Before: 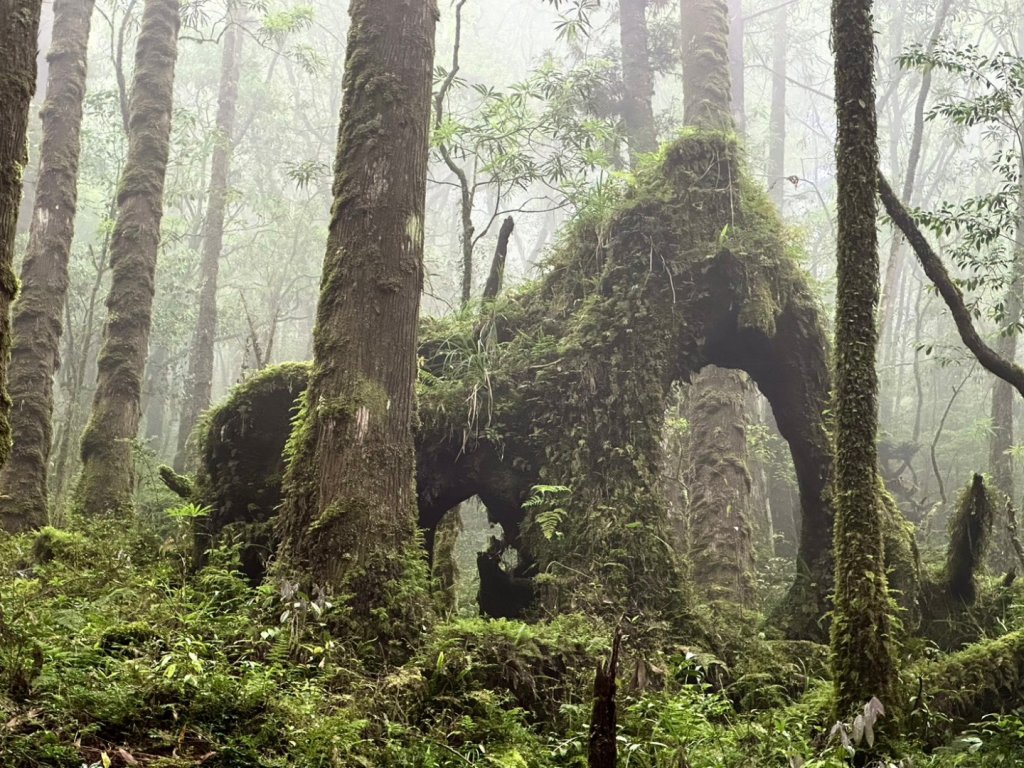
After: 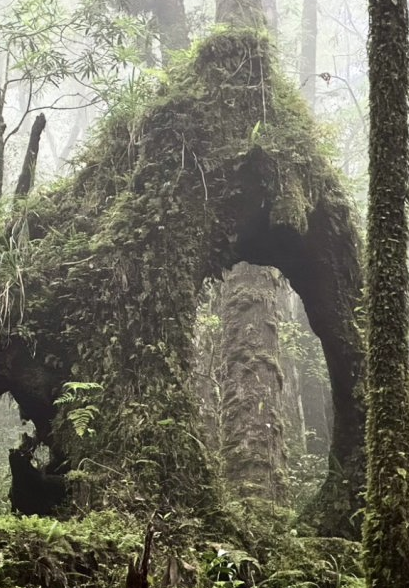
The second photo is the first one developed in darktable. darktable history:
crop: left 45.759%, top 13.453%, right 14.215%, bottom 9.929%
contrast brightness saturation: contrast 0.109, saturation -0.161
